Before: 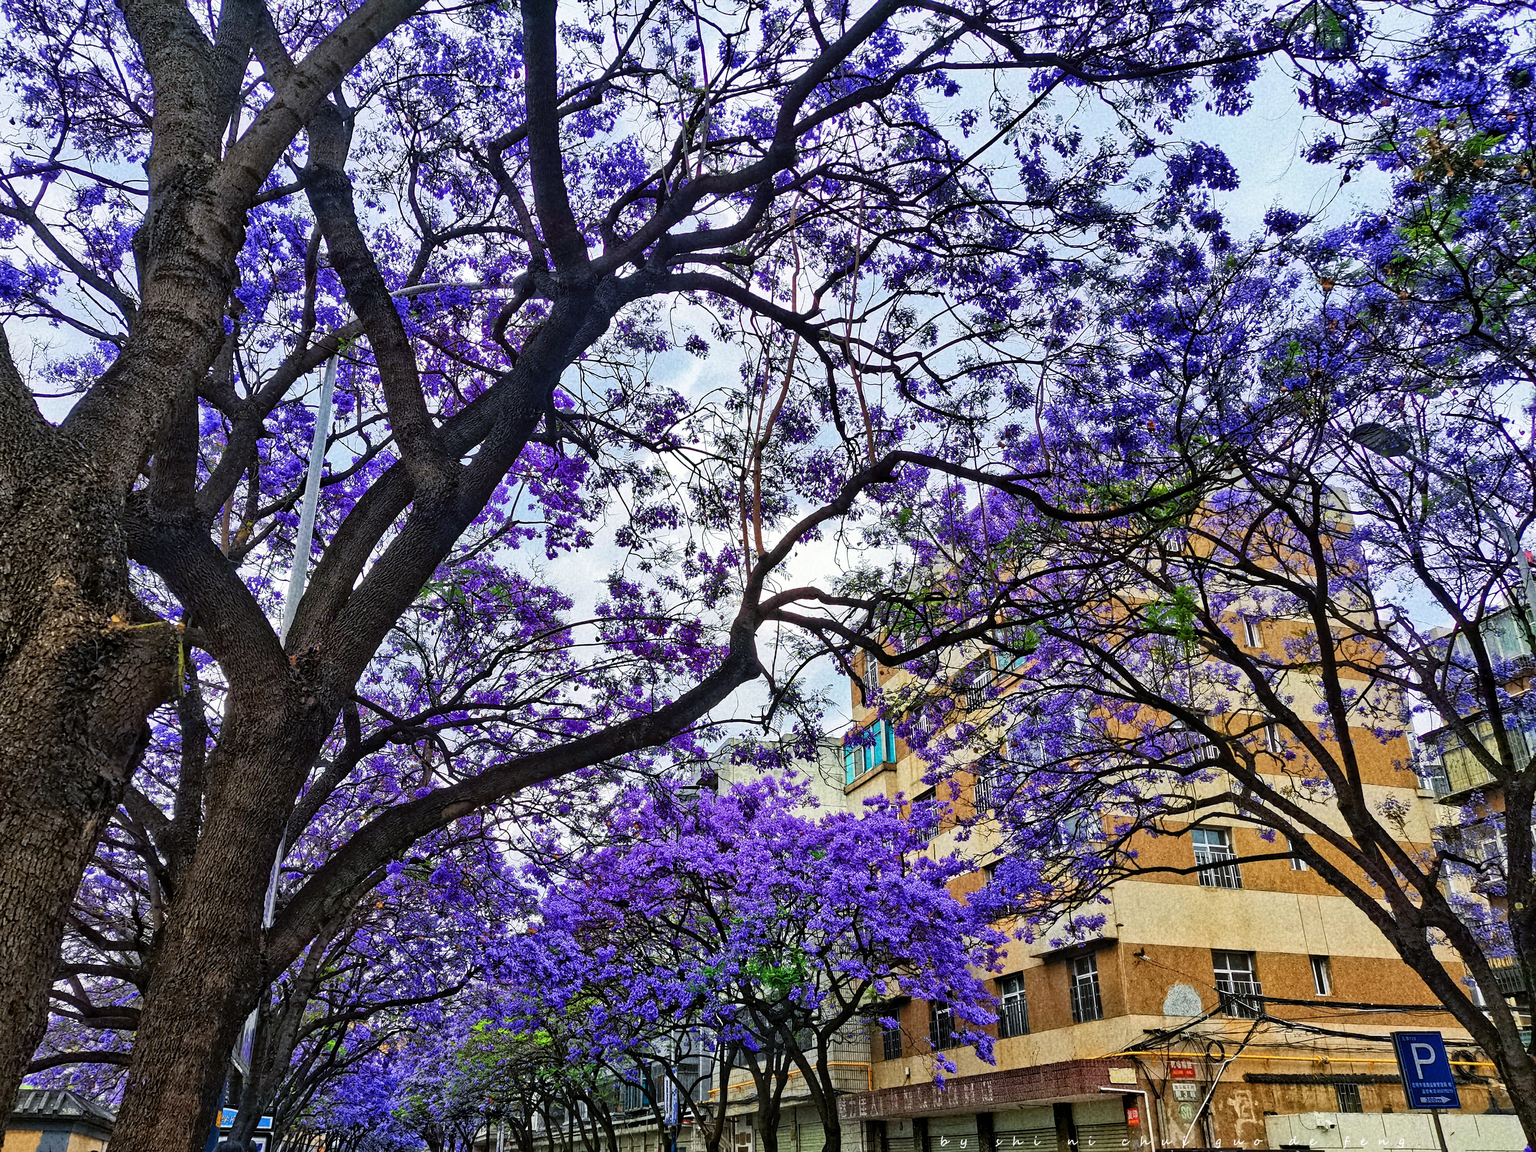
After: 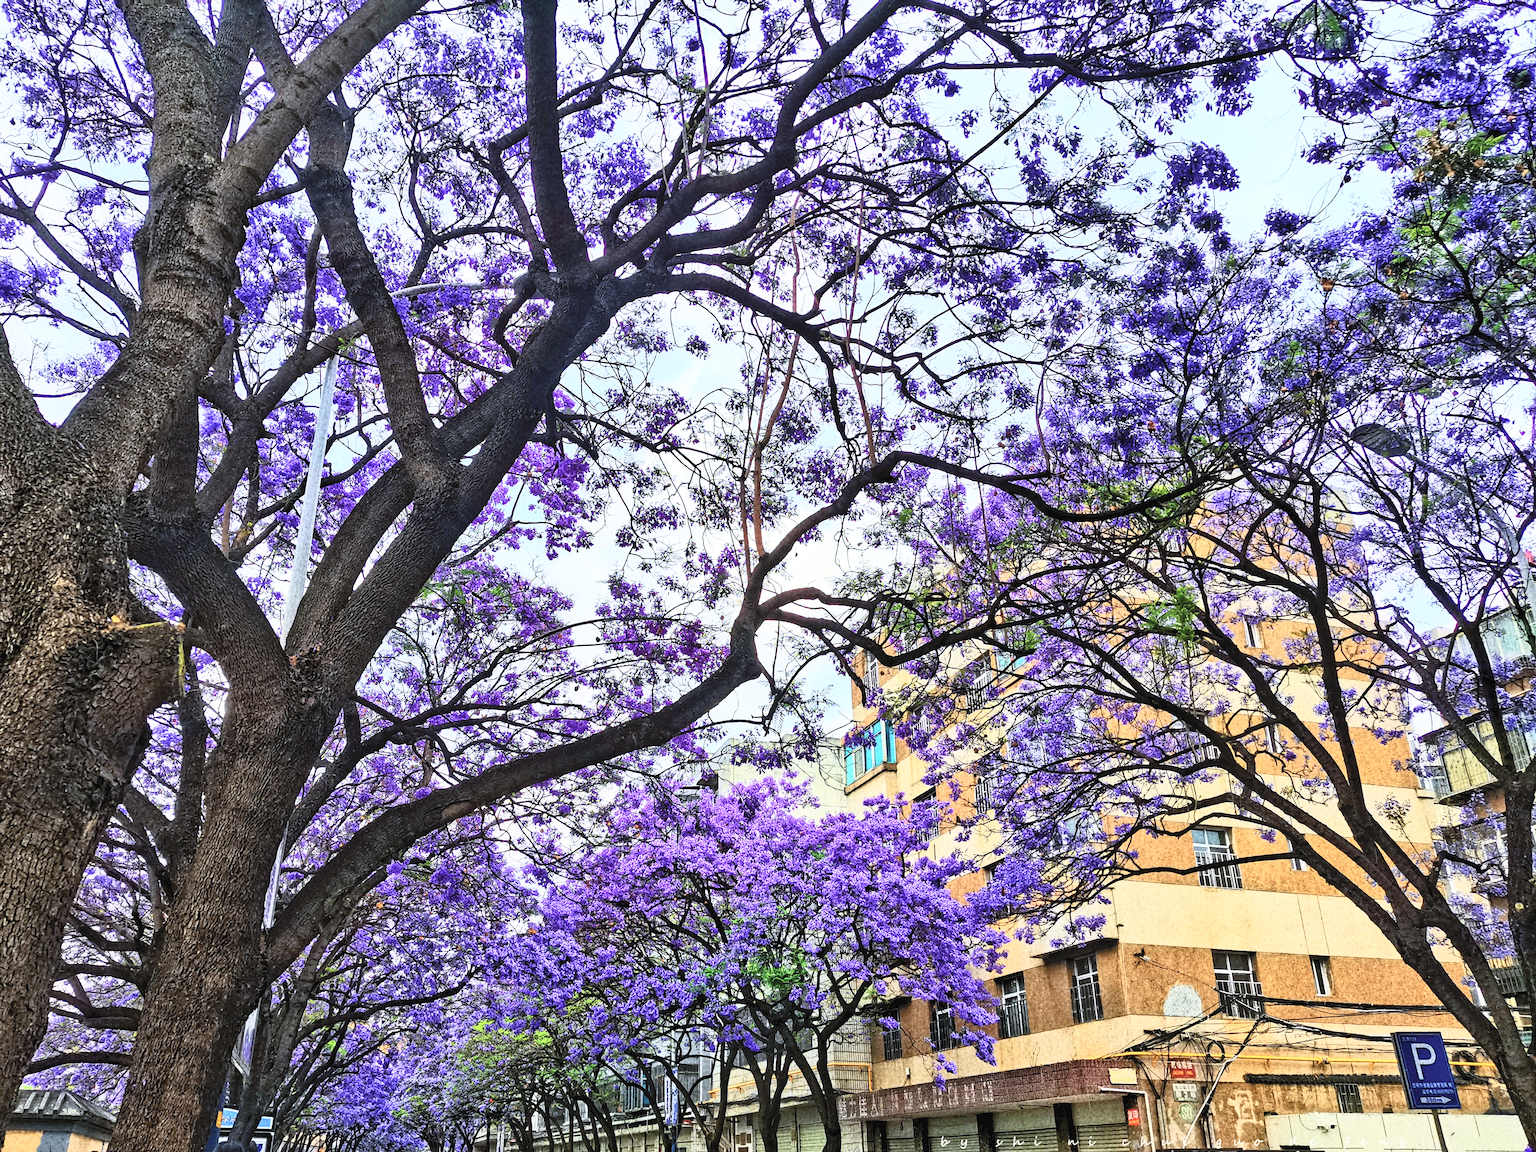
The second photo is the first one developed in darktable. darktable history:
contrast brightness saturation: contrast 0.376, brightness 0.527
